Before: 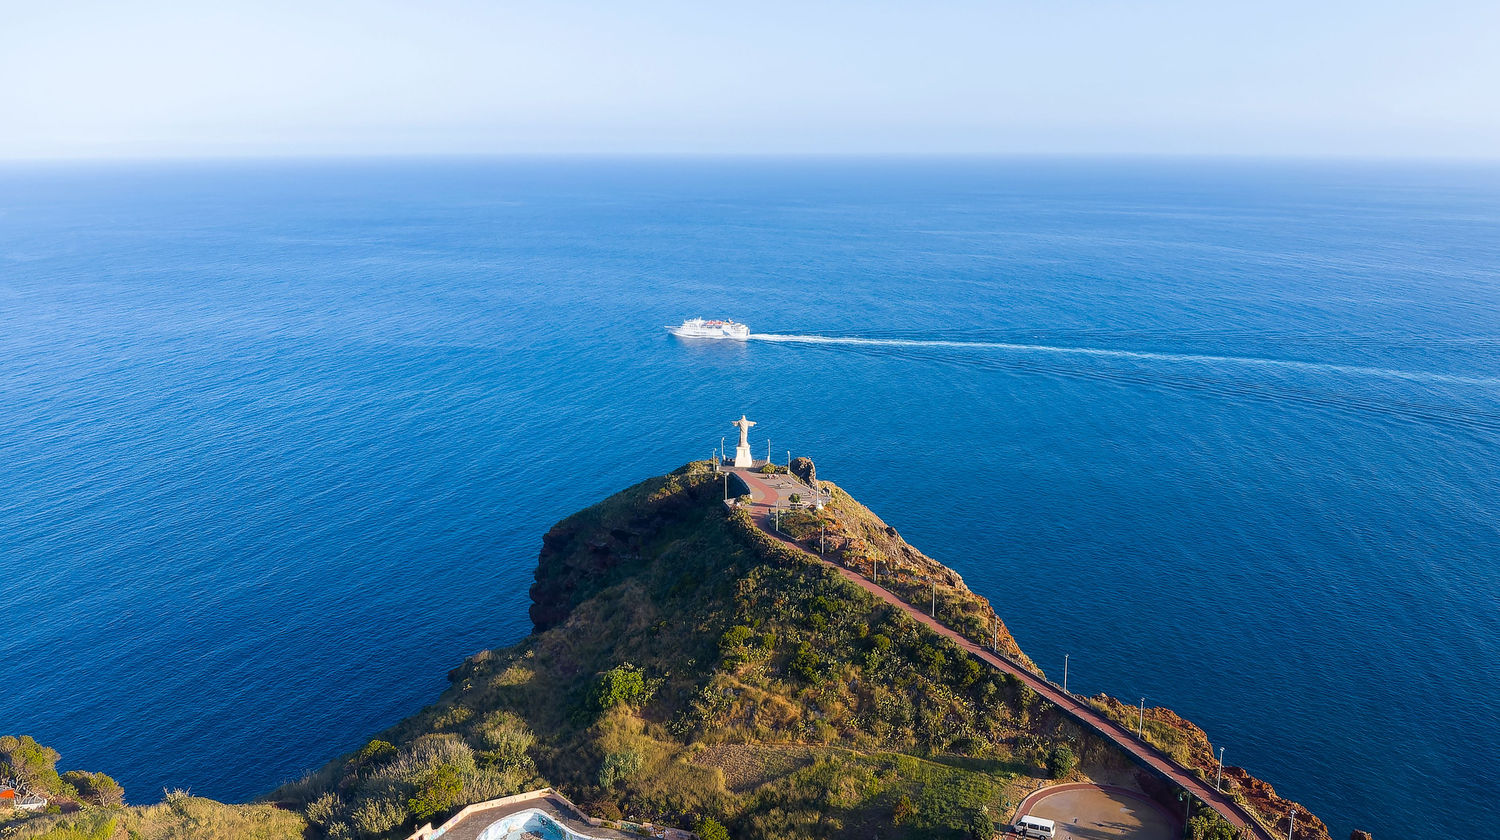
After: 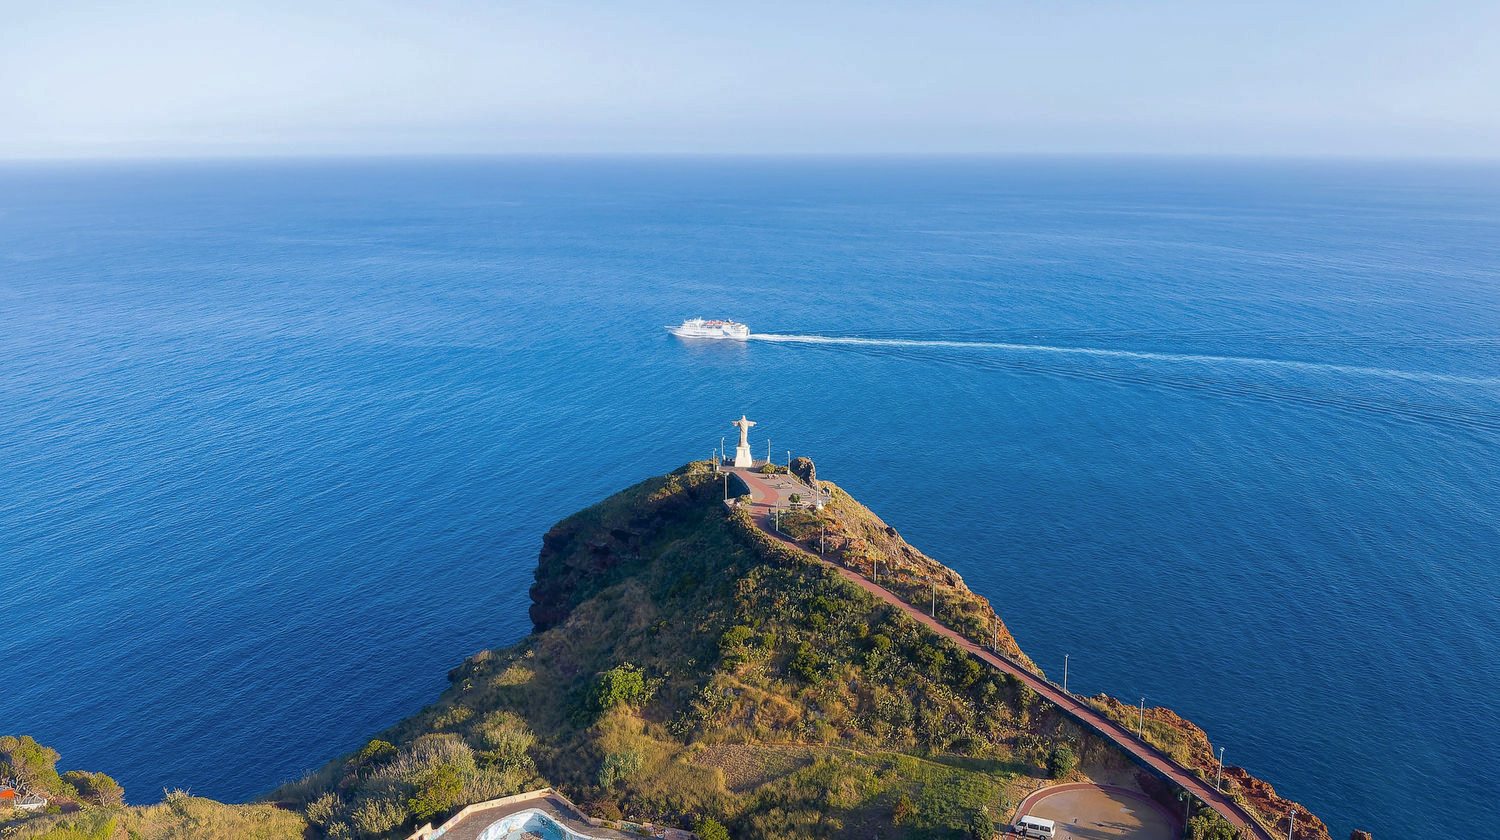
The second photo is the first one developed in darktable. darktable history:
shadows and highlights: on, module defaults
contrast brightness saturation: contrast 0.007, saturation -0.056
